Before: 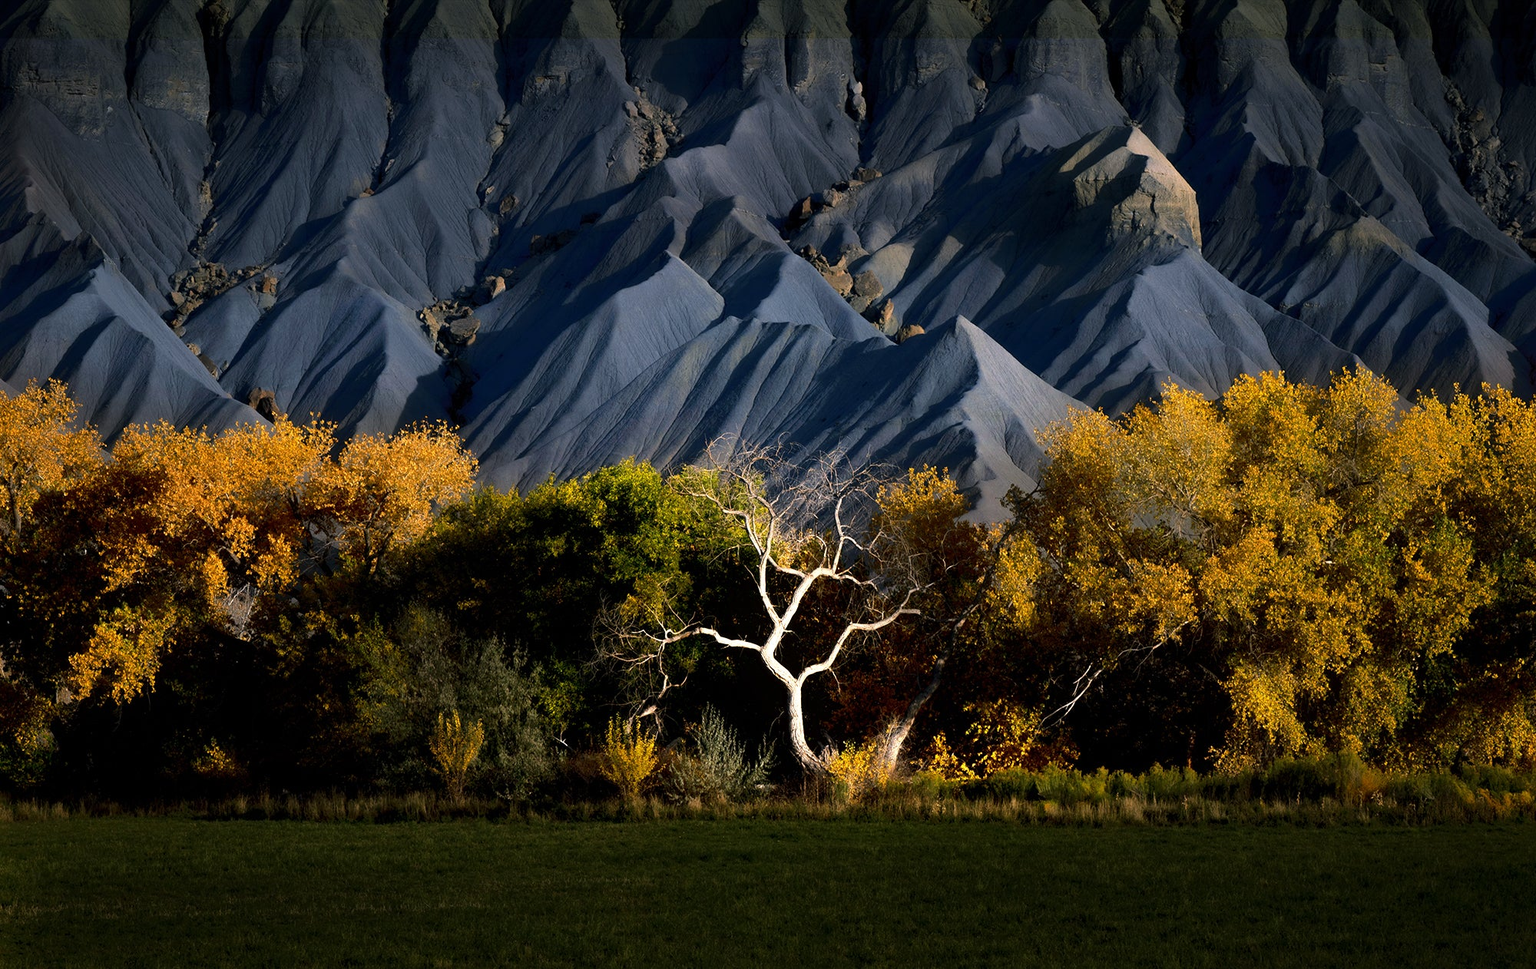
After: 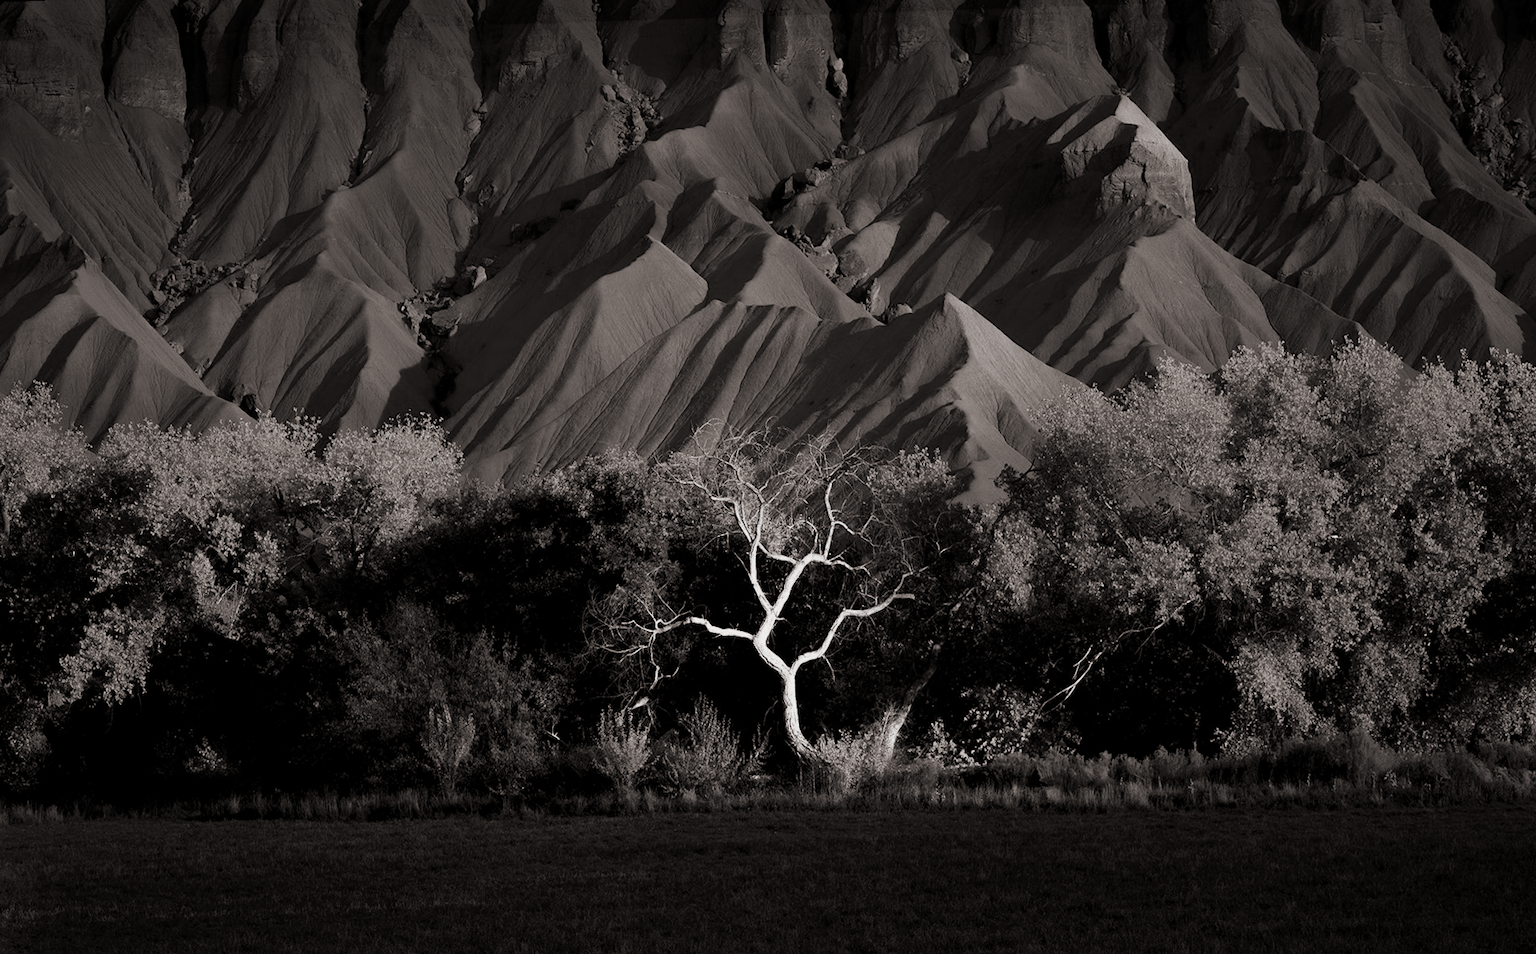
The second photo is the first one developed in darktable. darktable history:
color calibration: output gray [0.21, 0.42, 0.37, 0], gray › normalize channels true, illuminant same as pipeline (D50), adaptation XYZ, x 0.346, y 0.359, gamut compression 0
exposure: black level correction 0.001, exposure -0.125 EV, compensate exposure bias true, compensate highlight preservation false
split-toning: shadows › hue 26°, shadows › saturation 0.09, highlights › hue 40°, highlights › saturation 0.18, balance -63, compress 0%
rotate and perspective: rotation -1.32°, lens shift (horizontal) -0.031, crop left 0.015, crop right 0.985, crop top 0.047, crop bottom 0.982
